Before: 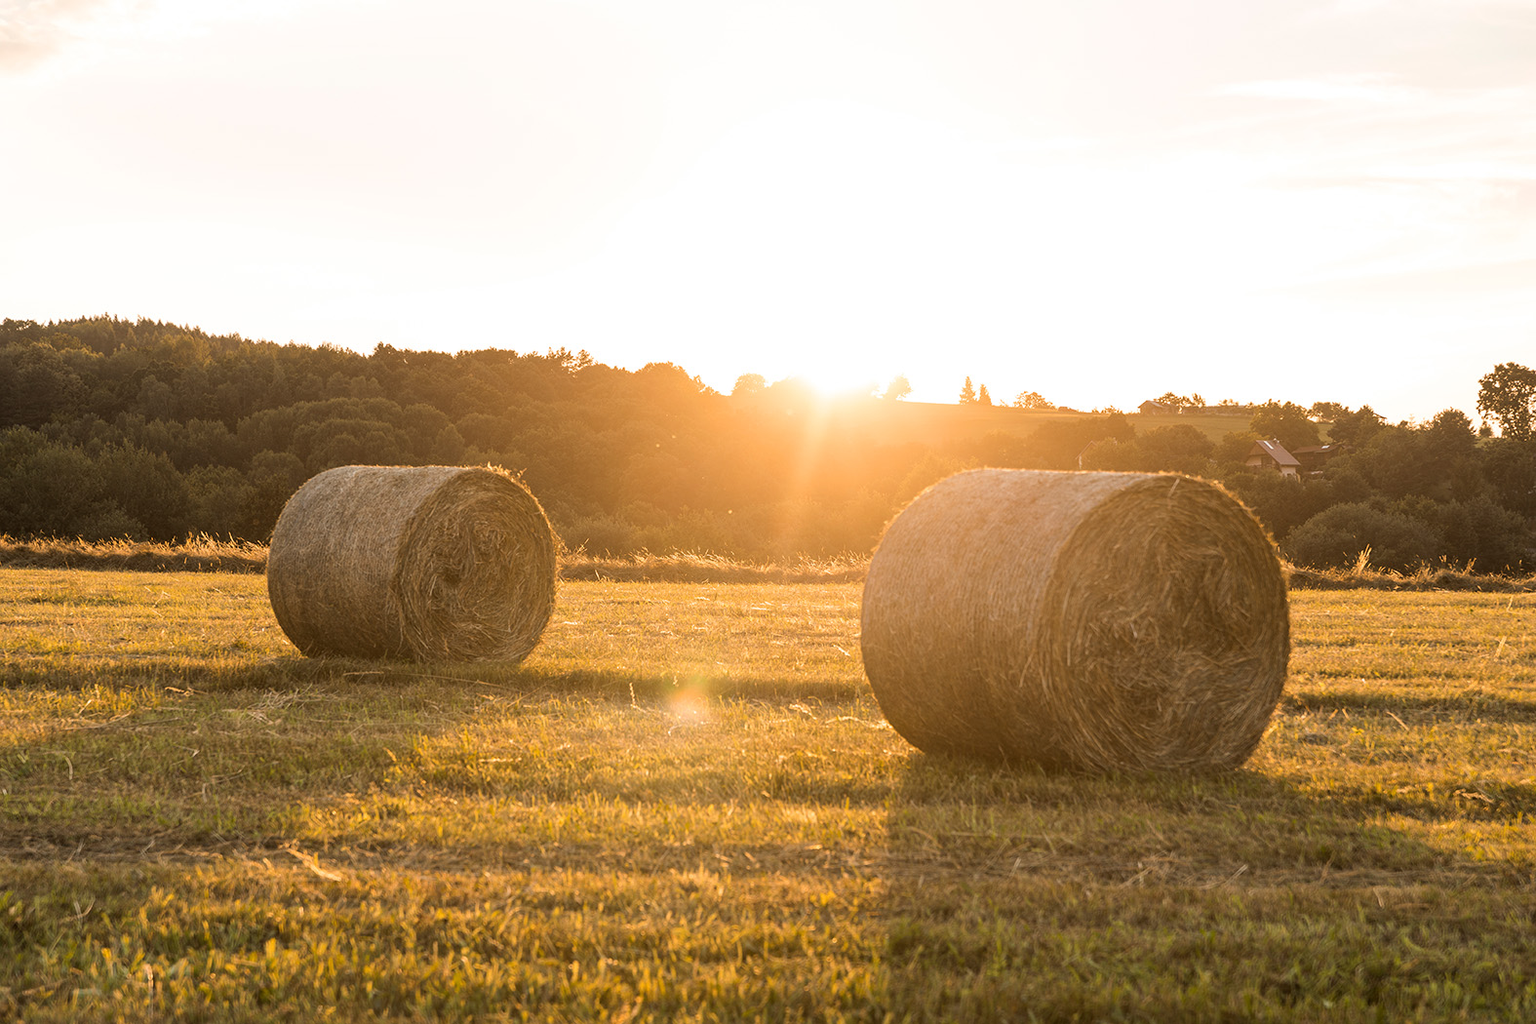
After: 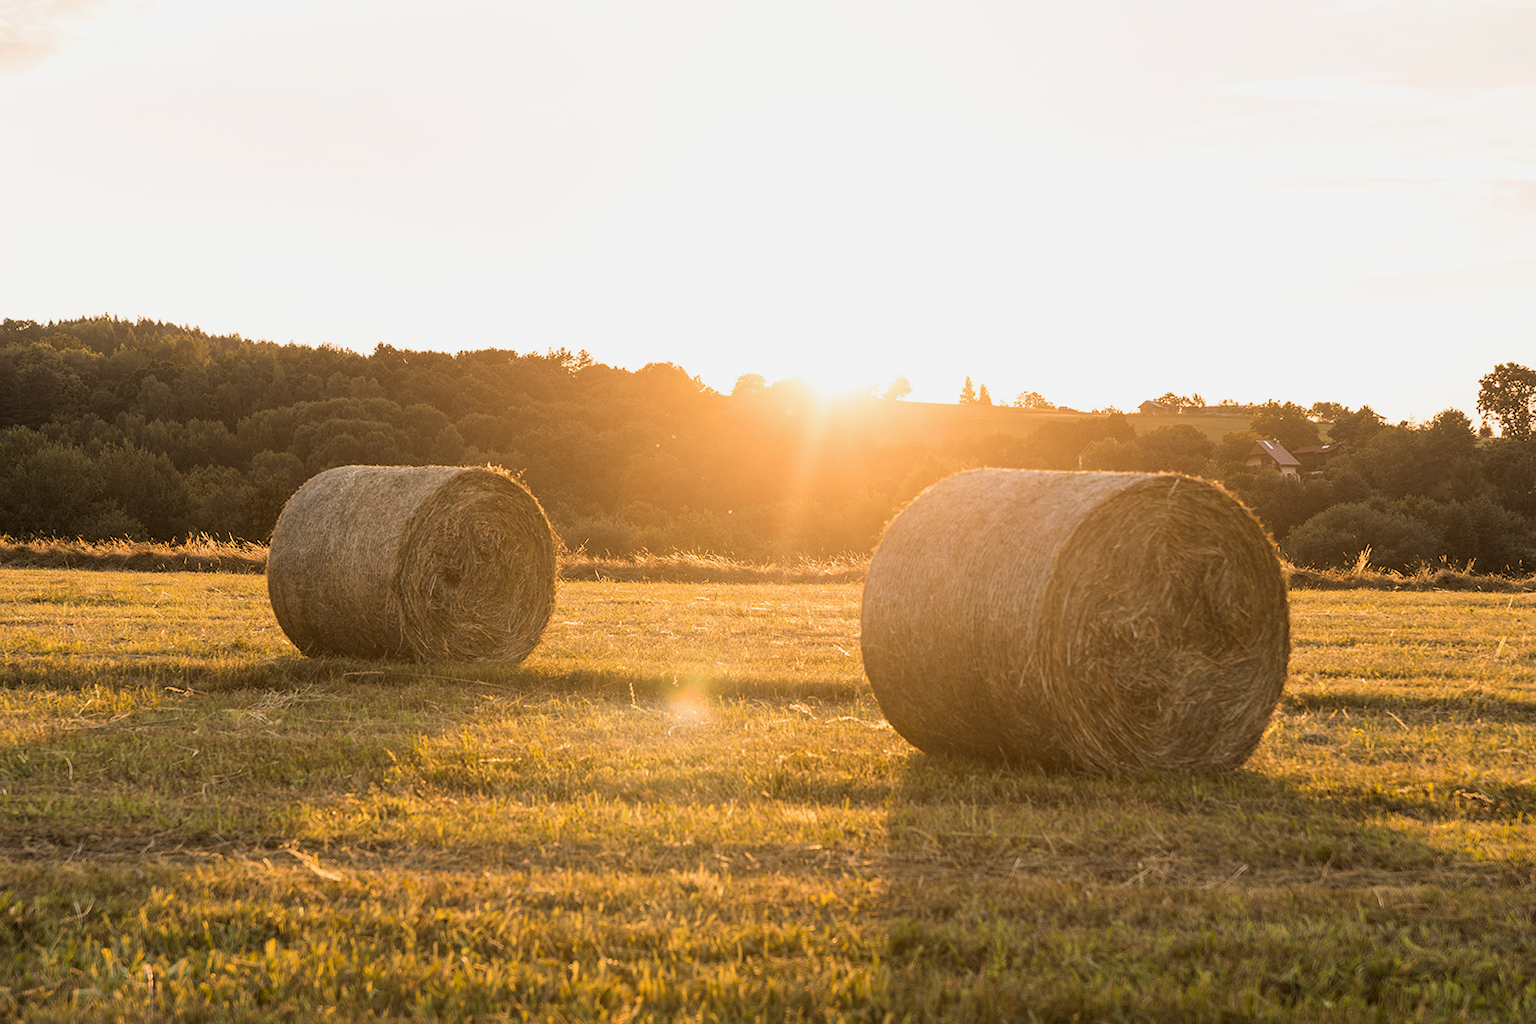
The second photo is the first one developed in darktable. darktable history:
tone equalizer: on, module defaults
filmic rgb: black relative exposure -16 EV, white relative exposure 2.94 EV, hardness 9.98
